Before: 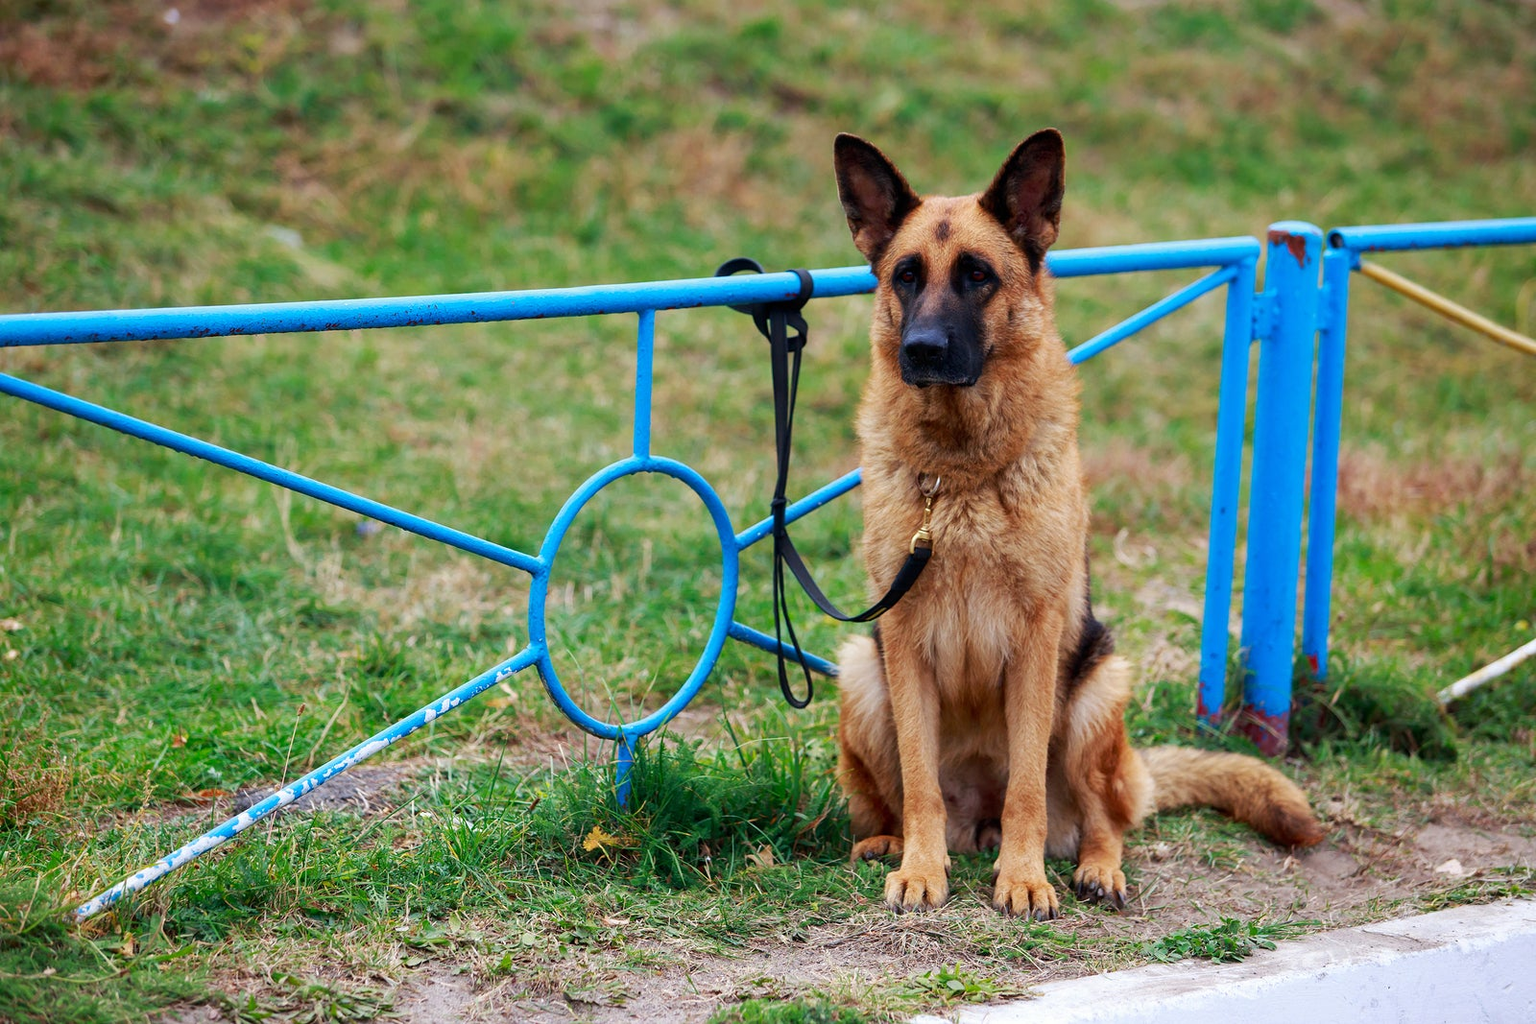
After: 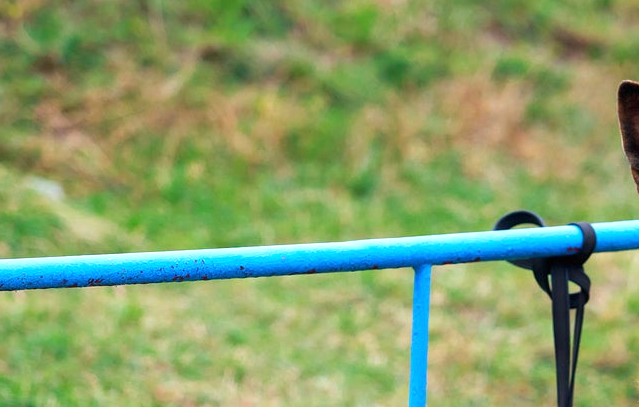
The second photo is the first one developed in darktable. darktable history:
crop: left 15.723%, top 5.457%, right 44.322%, bottom 56.319%
exposure: black level correction 0, exposure 0.499 EV, compensate highlight preservation false
